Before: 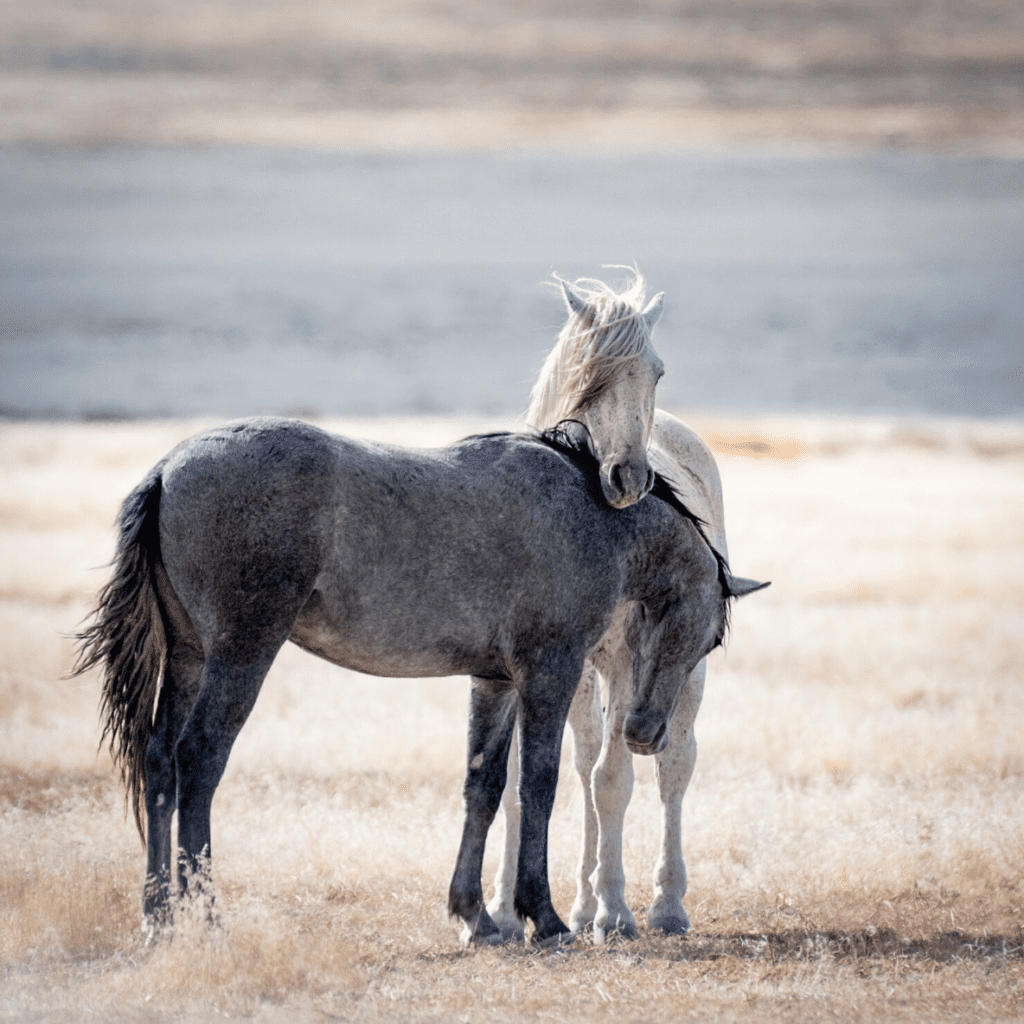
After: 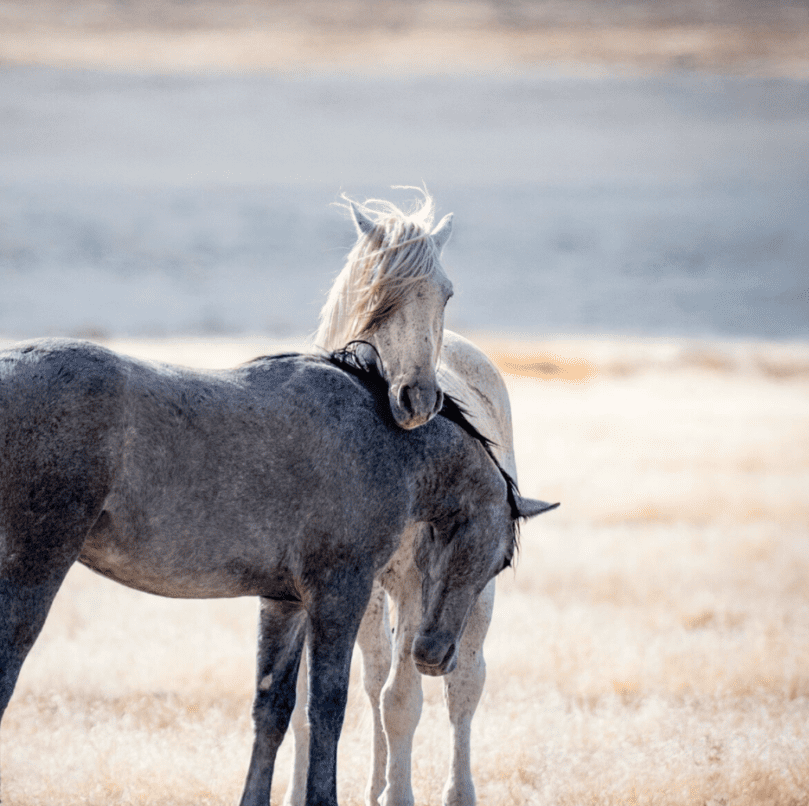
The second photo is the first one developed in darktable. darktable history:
crop and rotate: left 20.611%, top 7.733%, right 0.324%, bottom 13.52%
color balance rgb: perceptual saturation grading › global saturation 19.781%, global vibrance 20%
